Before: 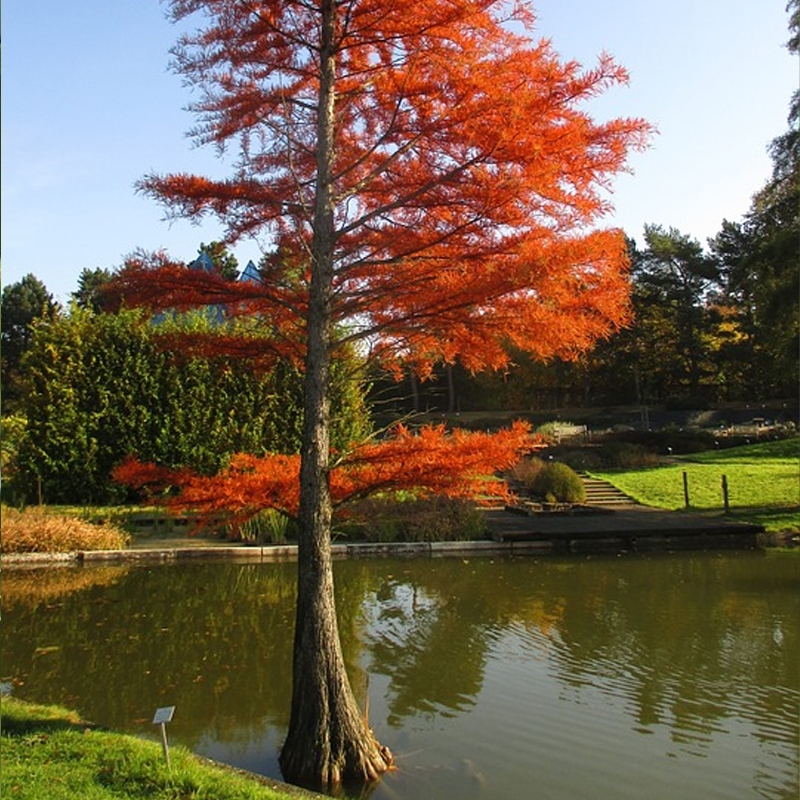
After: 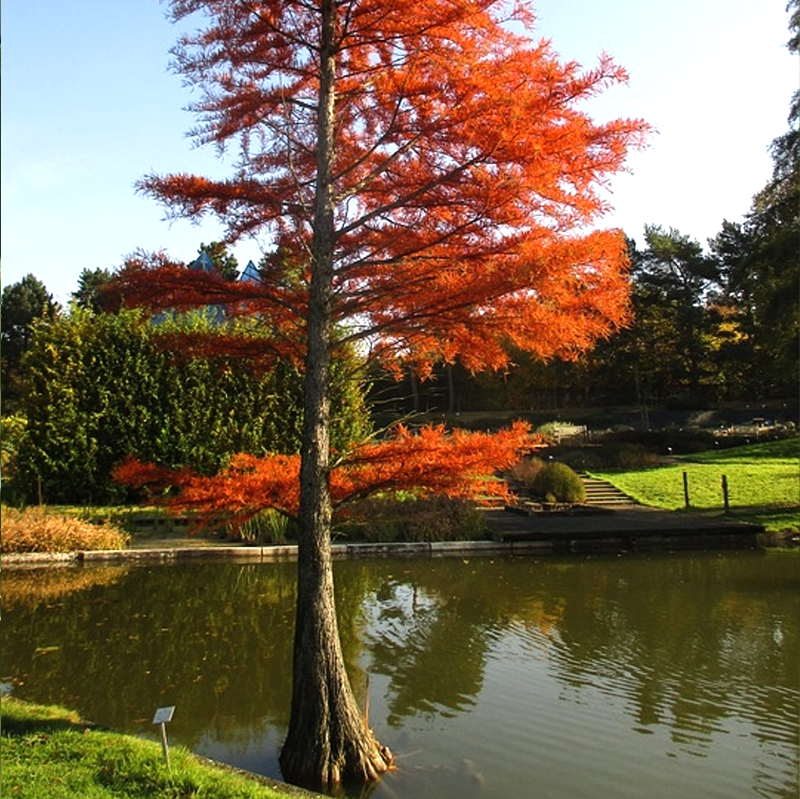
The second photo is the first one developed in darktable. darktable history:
tone equalizer: -8 EV -0.417 EV, -7 EV -0.389 EV, -6 EV -0.333 EV, -5 EV -0.222 EV, -3 EV 0.222 EV, -2 EV 0.333 EV, -1 EV 0.389 EV, +0 EV 0.417 EV, edges refinement/feathering 500, mask exposure compensation -1.57 EV, preserve details no
crop: bottom 0.071%
